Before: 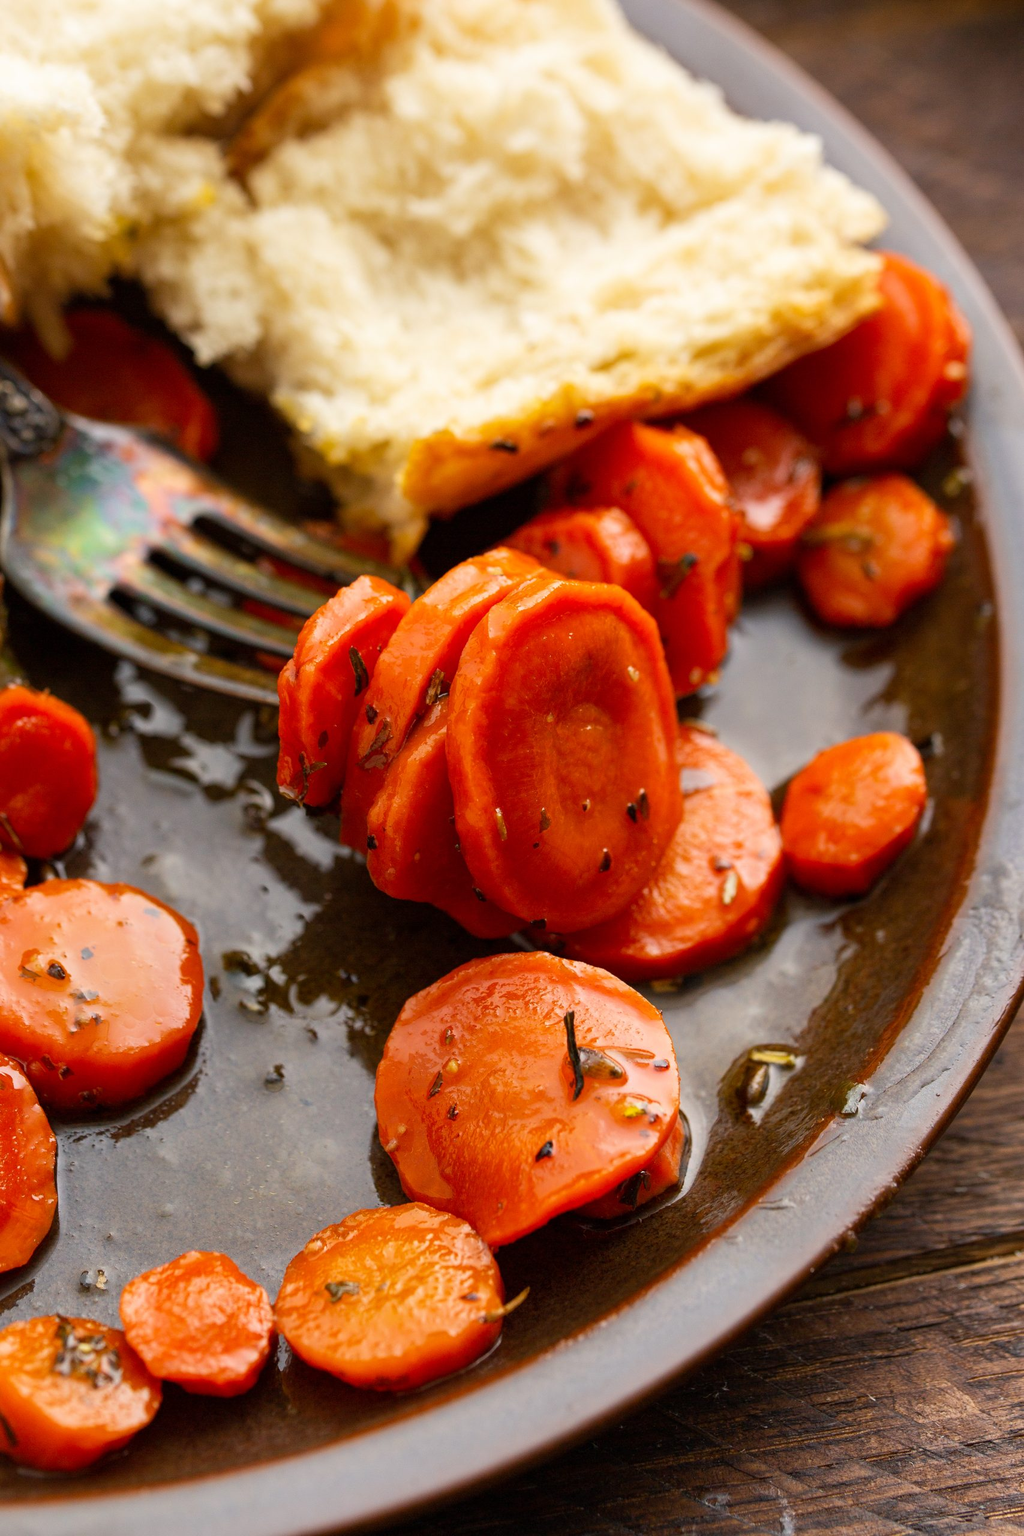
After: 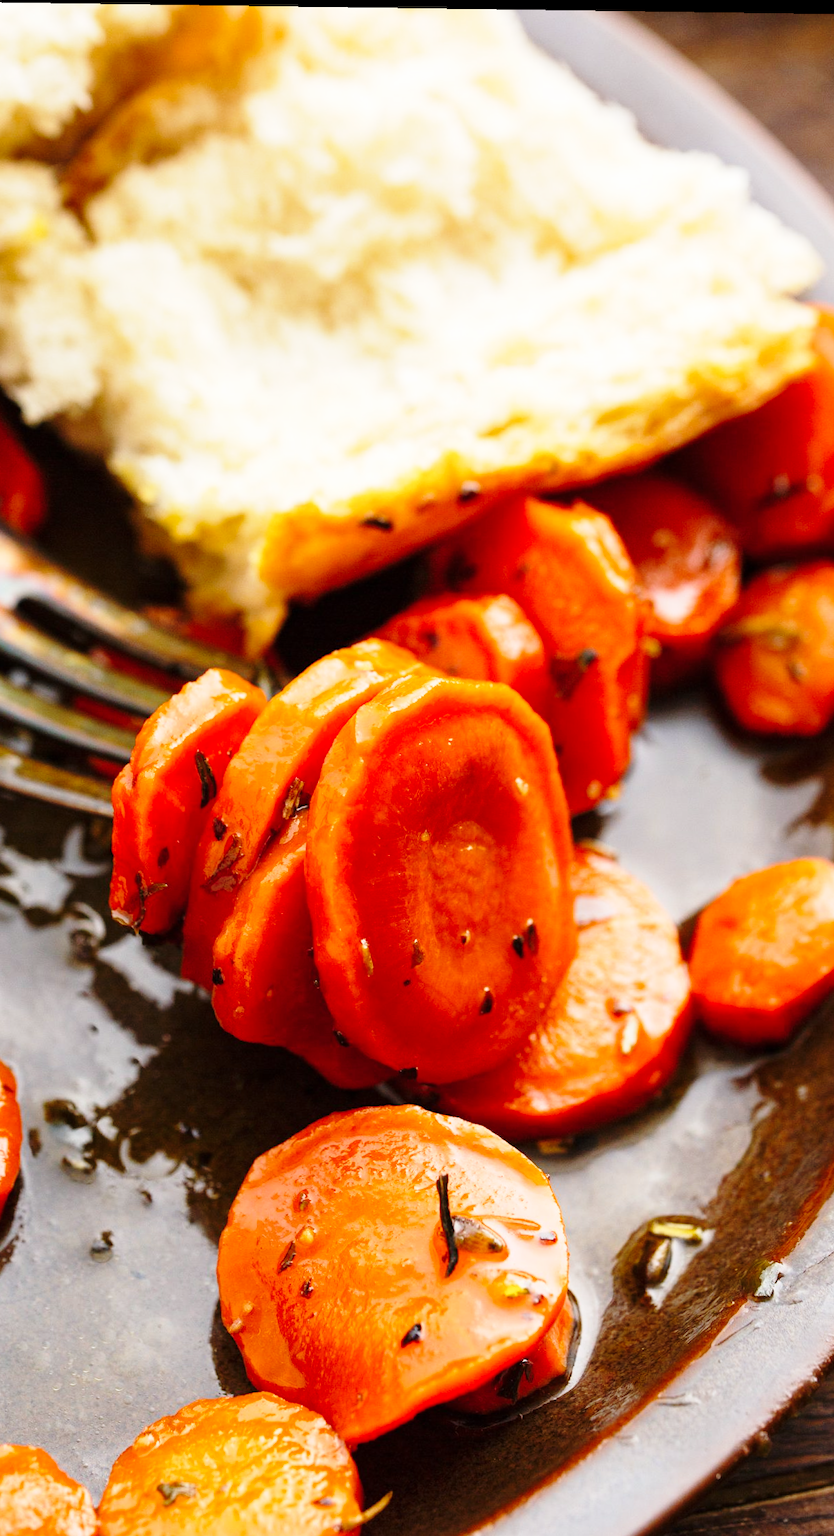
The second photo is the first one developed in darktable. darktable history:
base curve: curves: ch0 [(0, 0) (0.028, 0.03) (0.121, 0.232) (0.46, 0.748) (0.859, 0.968) (1, 1)], preserve colors none
rotate and perspective: rotation 0.8°, automatic cropping off
crop: left 18.479%, right 12.2%, bottom 13.971%
contrast brightness saturation: saturation -0.05
white balance: red 0.988, blue 1.017
